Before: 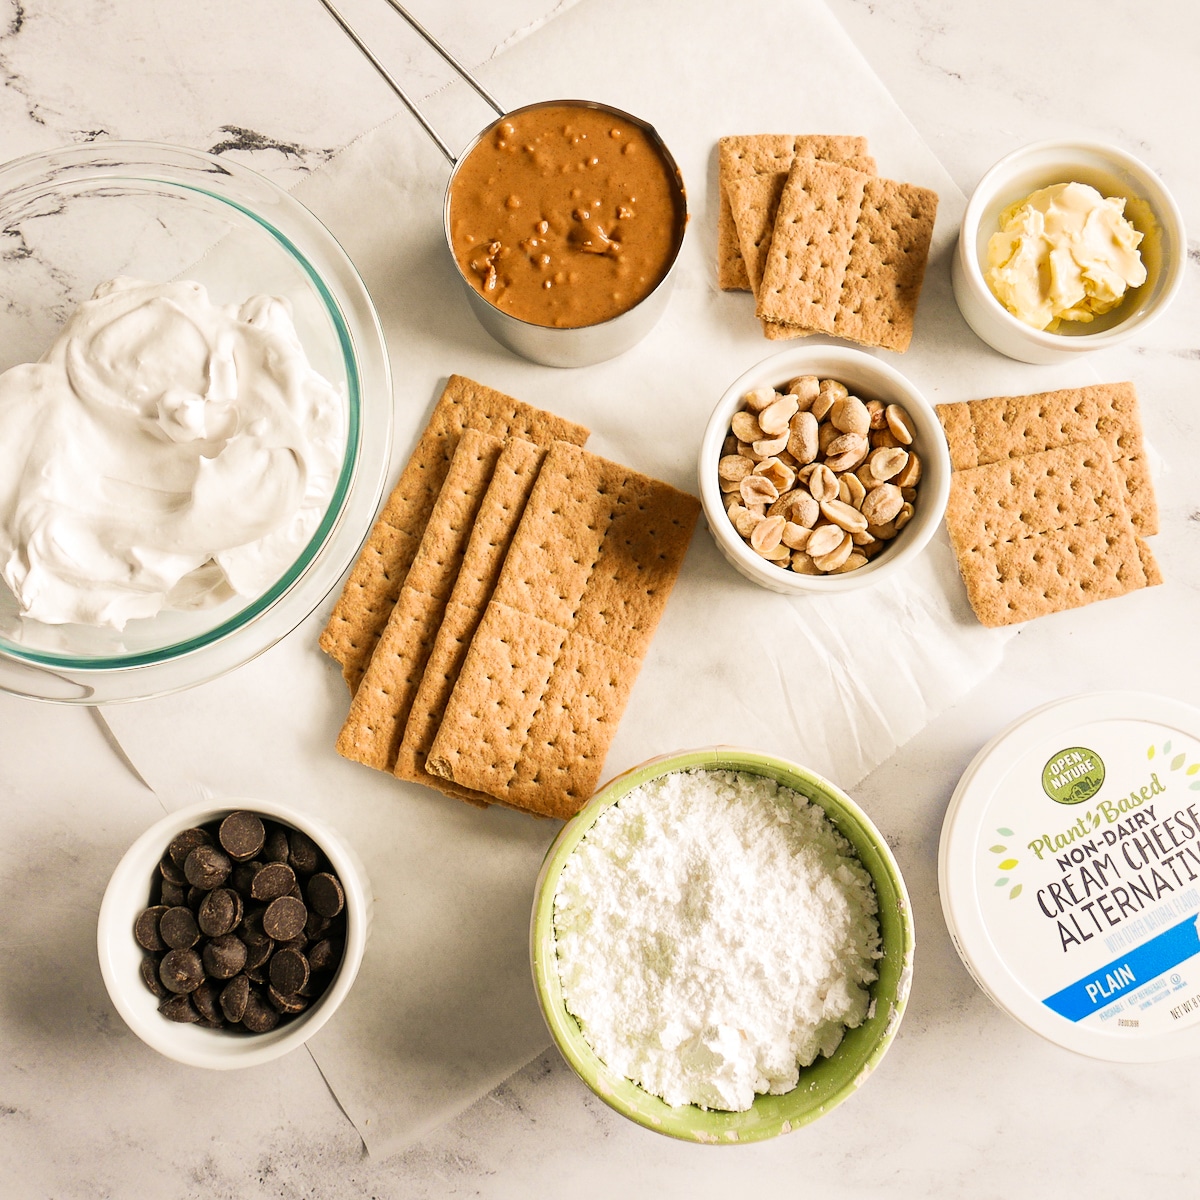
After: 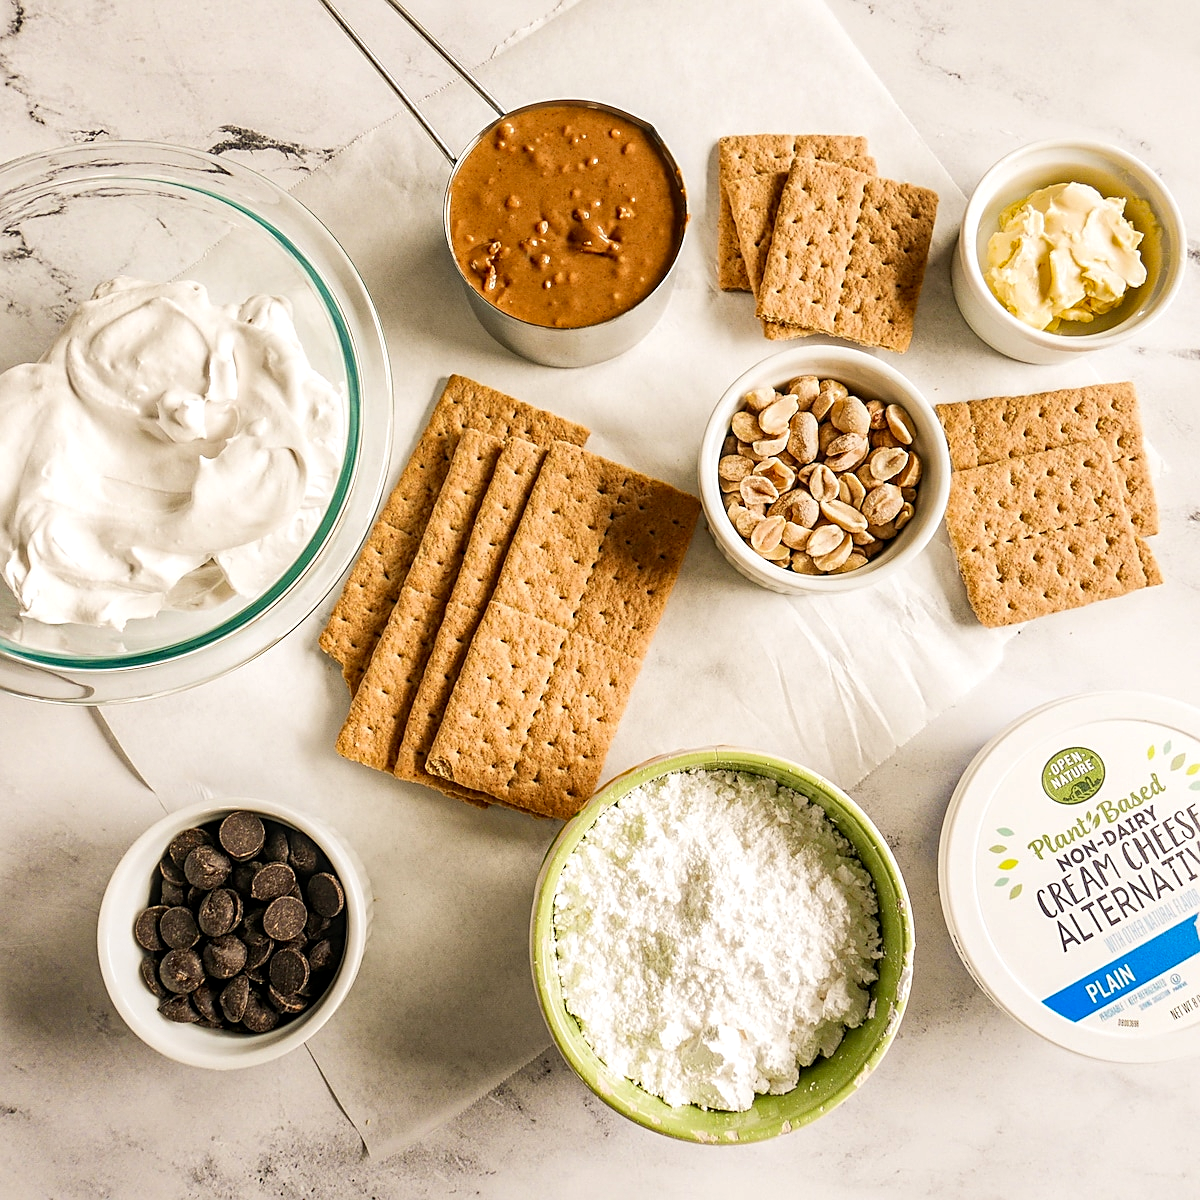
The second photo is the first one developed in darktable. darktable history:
haze removal: compatibility mode true, adaptive false
sharpen: on, module defaults
local contrast: detail 130%
